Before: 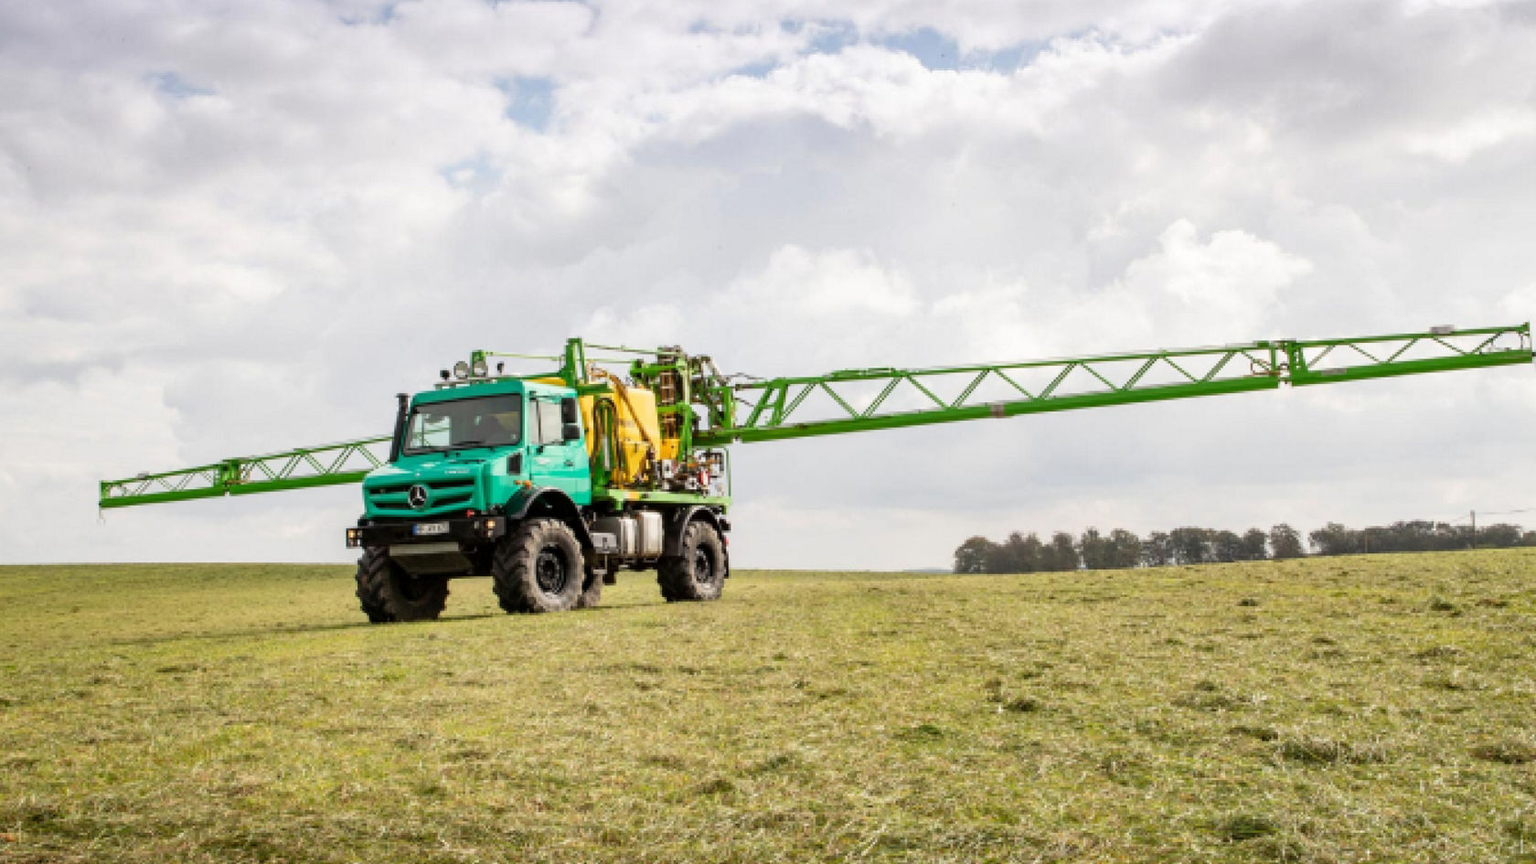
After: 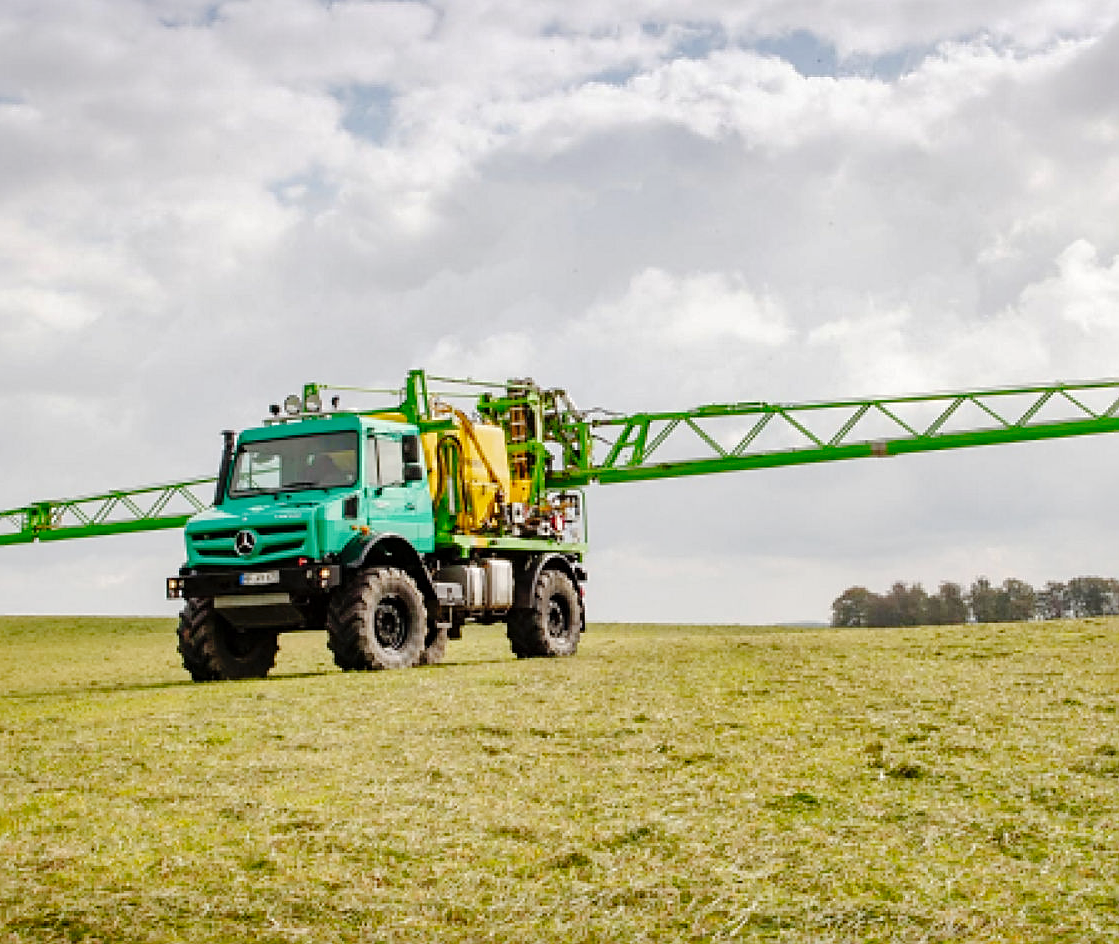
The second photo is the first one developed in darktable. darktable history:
crop and rotate: left 12.648%, right 20.685%
sharpen: on, module defaults
tone curve: curves: ch0 [(0, 0) (0.003, 0.002) (0.011, 0.006) (0.025, 0.012) (0.044, 0.021) (0.069, 0.027) (0.1, 0.035) (0.136, 0.06) (0.177, 0.108) (0.224, 0.173) (0.277, 0.26) (0.335, 0.353) (0.399, 0.453) (0.468, 0.555) (0.543, 0.641) (0.623, 0.724) (0.709, 0.792) (0.801, 0.857) (0.898, 0.918) (1, 1)], preserve colors none
exposure: compensate highlight preservation false
shadows and highlights: on, module defaults
